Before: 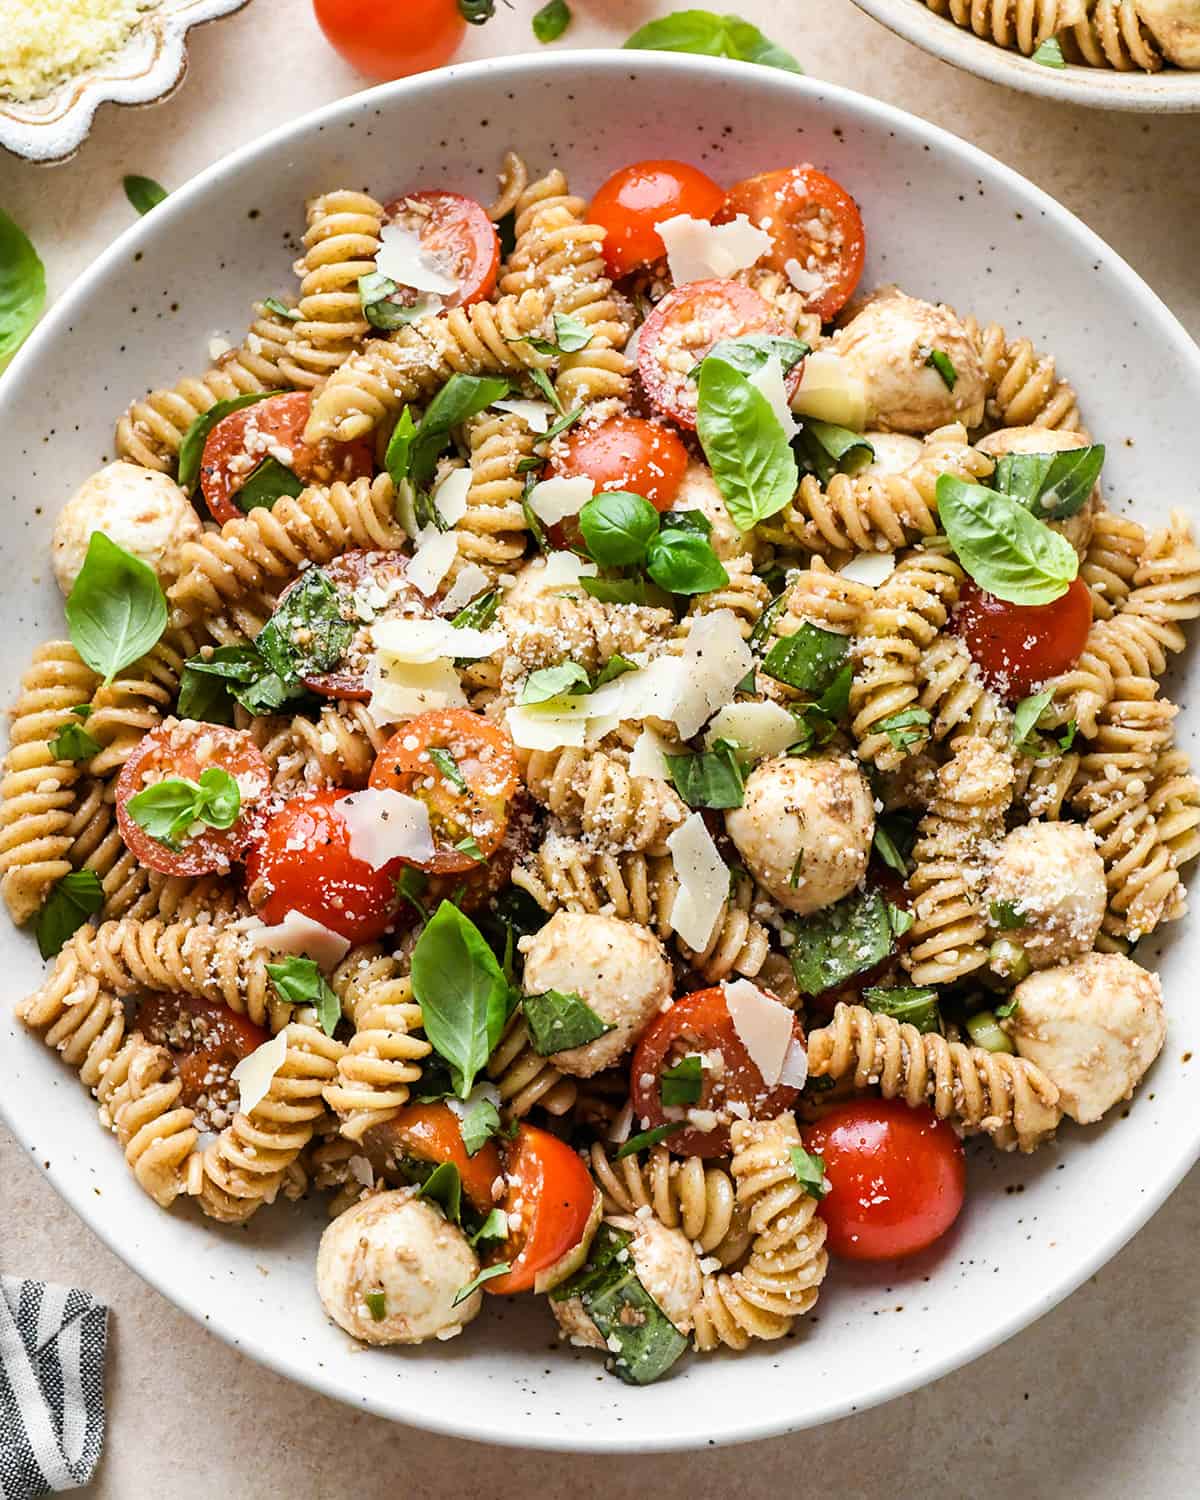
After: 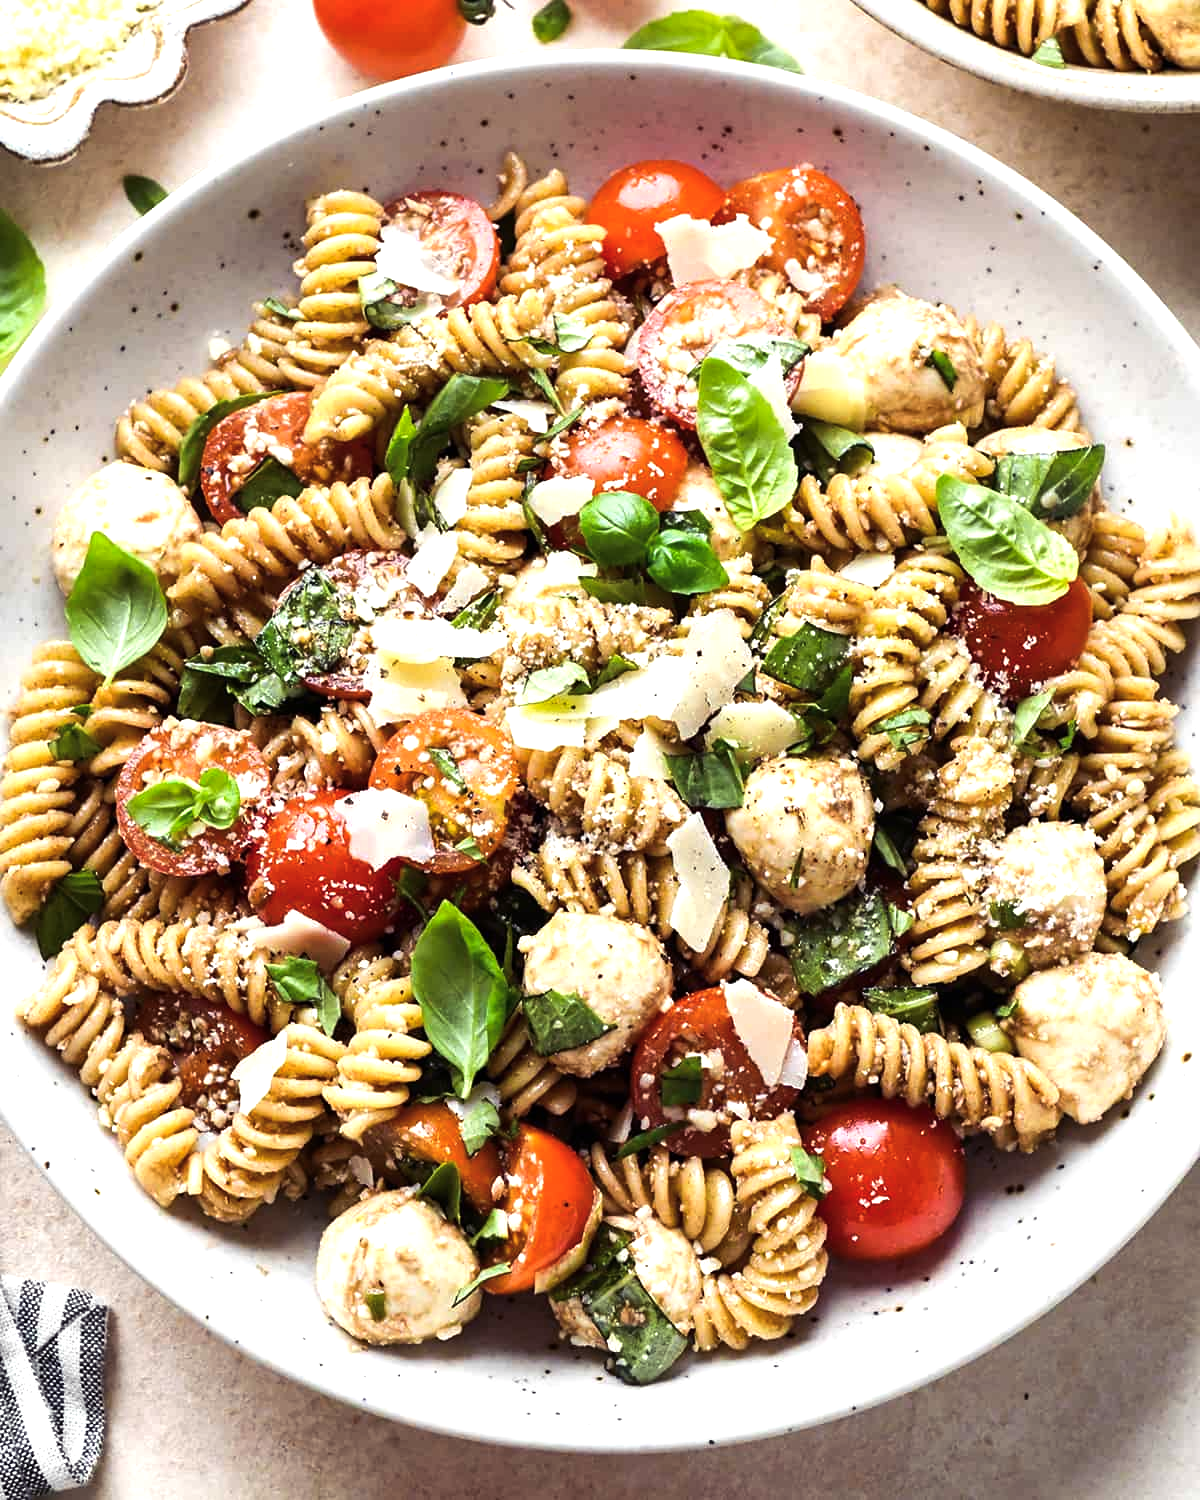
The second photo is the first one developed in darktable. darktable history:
color balance rgb: shadows lift › luminance -22.045%, shadows lift › chroma 8.673%, shadows lift › hue 284.89°, perceptual saturation grading › global saturation -0.139%, perceptual brilliance grading › highlights 16.005%, perceptual brilliance grading › mid-tones 6.709%, perceptual brilliance grading › shadows -14.641%
